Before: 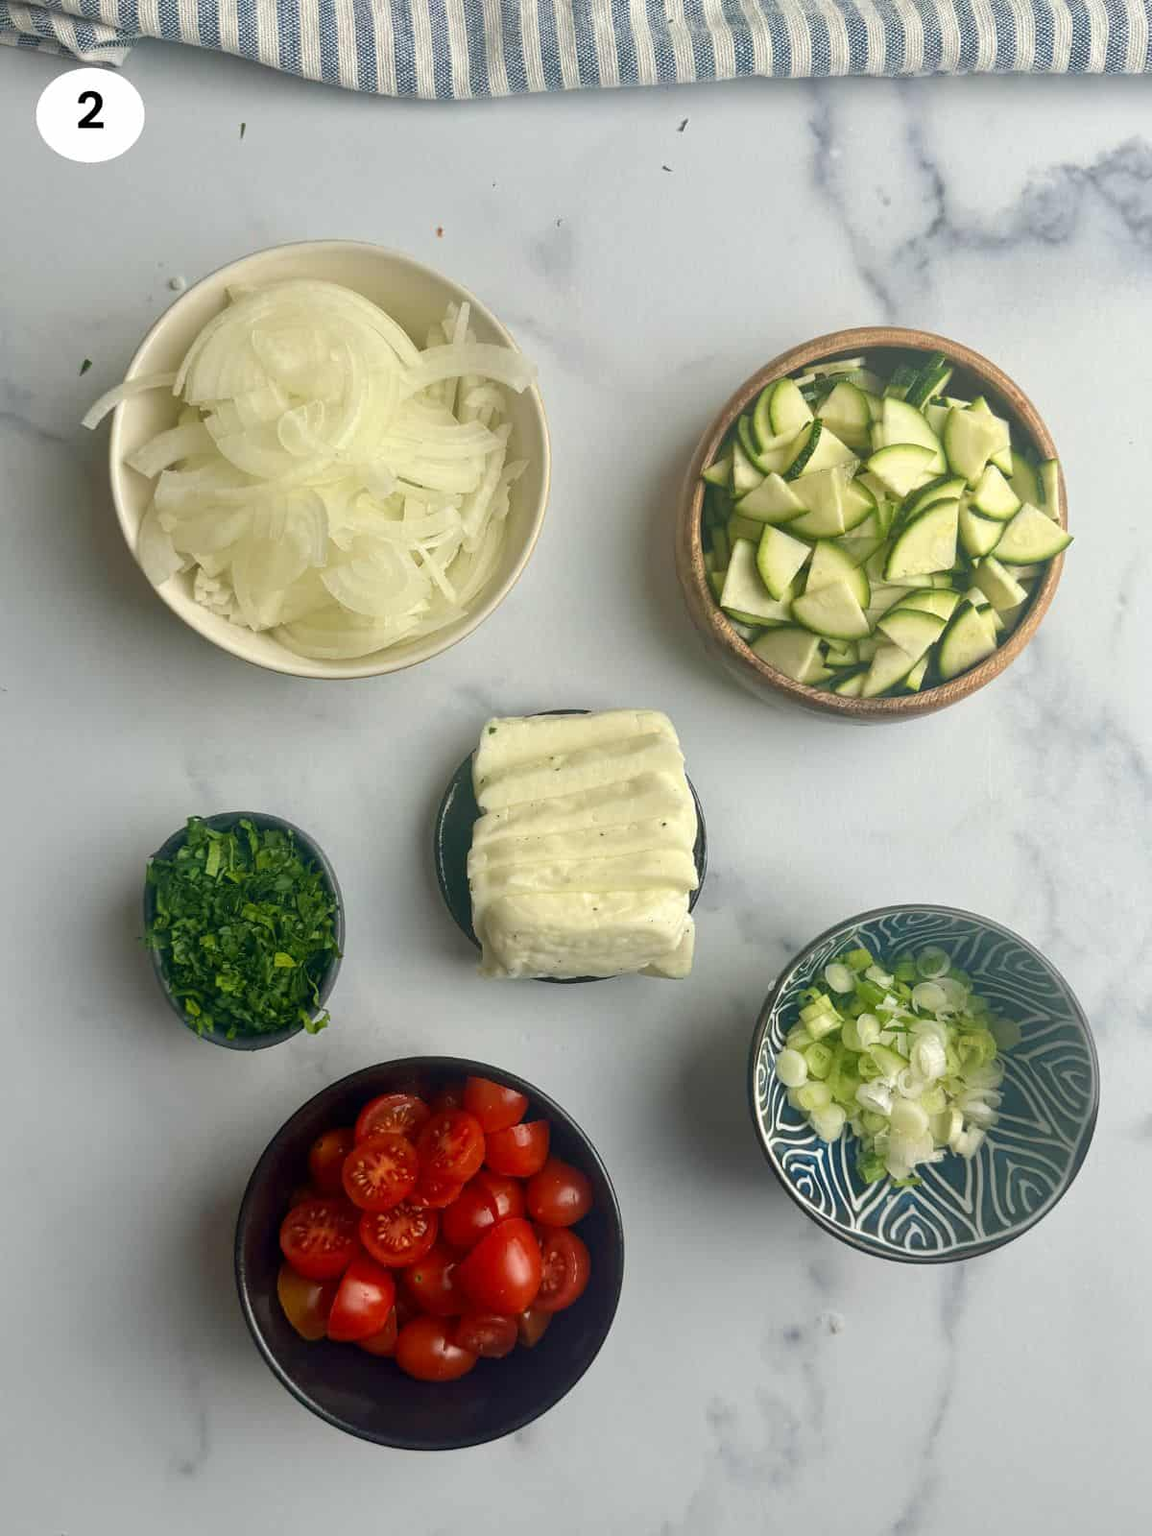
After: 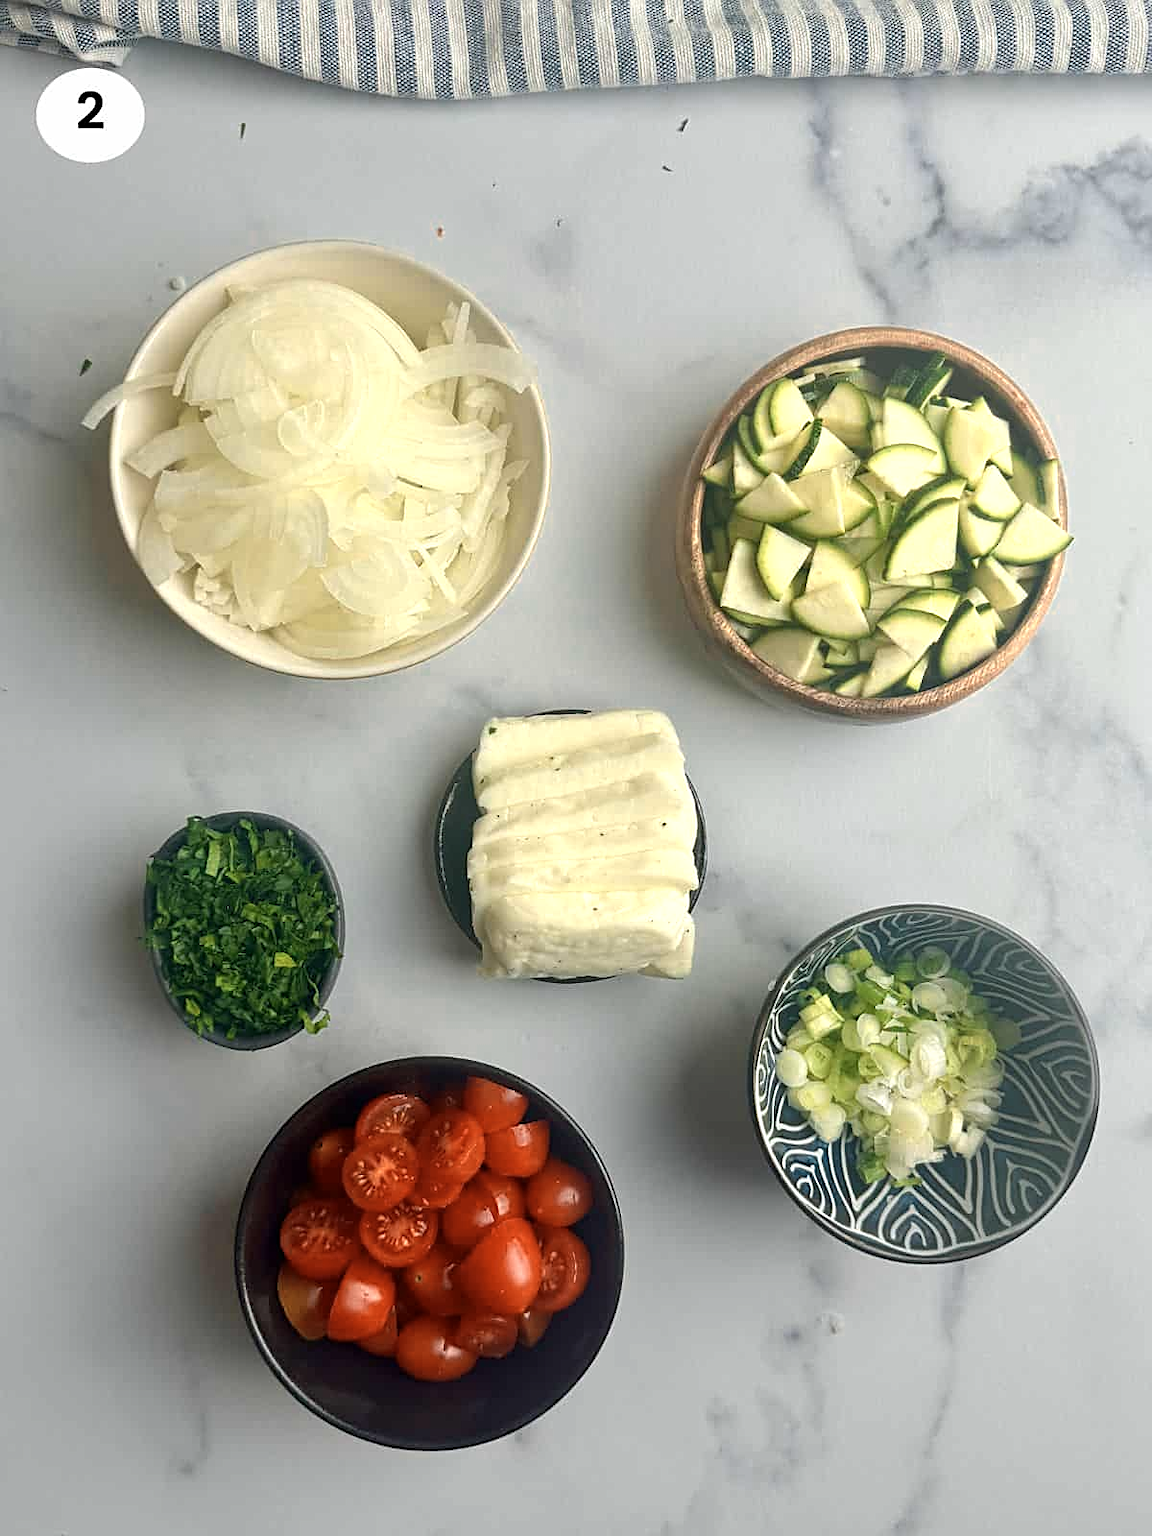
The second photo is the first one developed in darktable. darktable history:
color zones: curves: ch0 [(0.018, 0.548) (0.224, 0.64) (0.425, 0.447) (0.675, 0.575) (0.732, 0.579)]; ch1 [(0.066, 0.487) (0.25, 0.5) (0.404, 0.43) (0.75, 0.421) (0.956, 0.421)]; ch2 [(0.044, 0.561) (0.215, 0.465) (0.399, 0.544) (0.465, 0.548) (0.614, 0.447) (0.724, 0.43) (0.882, 0.623) (0.956, 0.632)]
sharpen: on, module defaults
